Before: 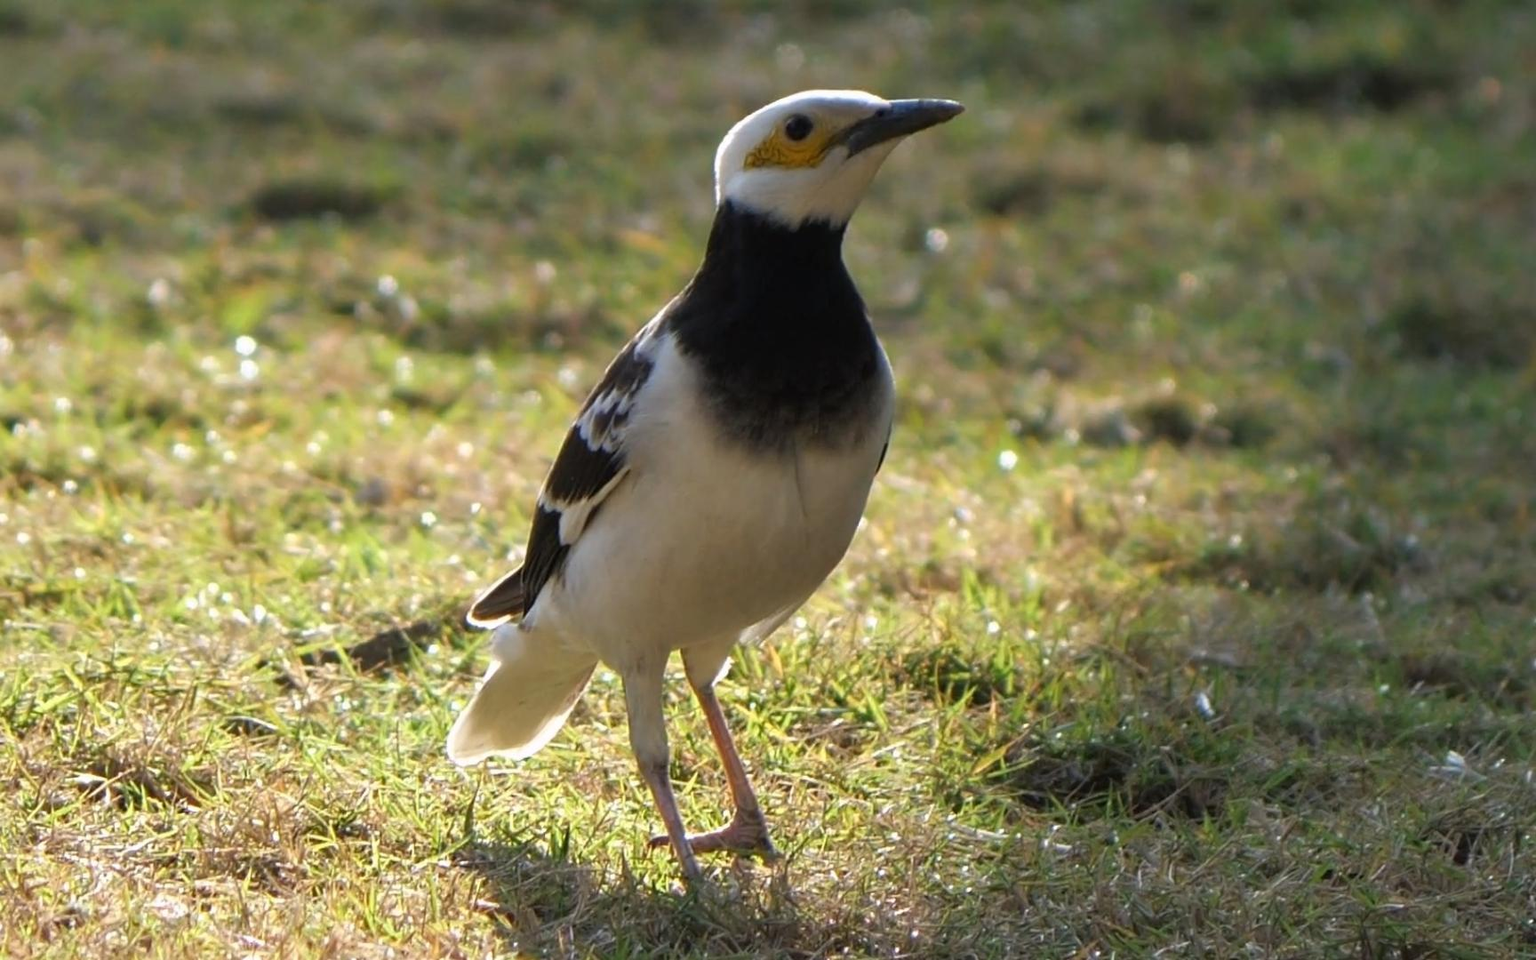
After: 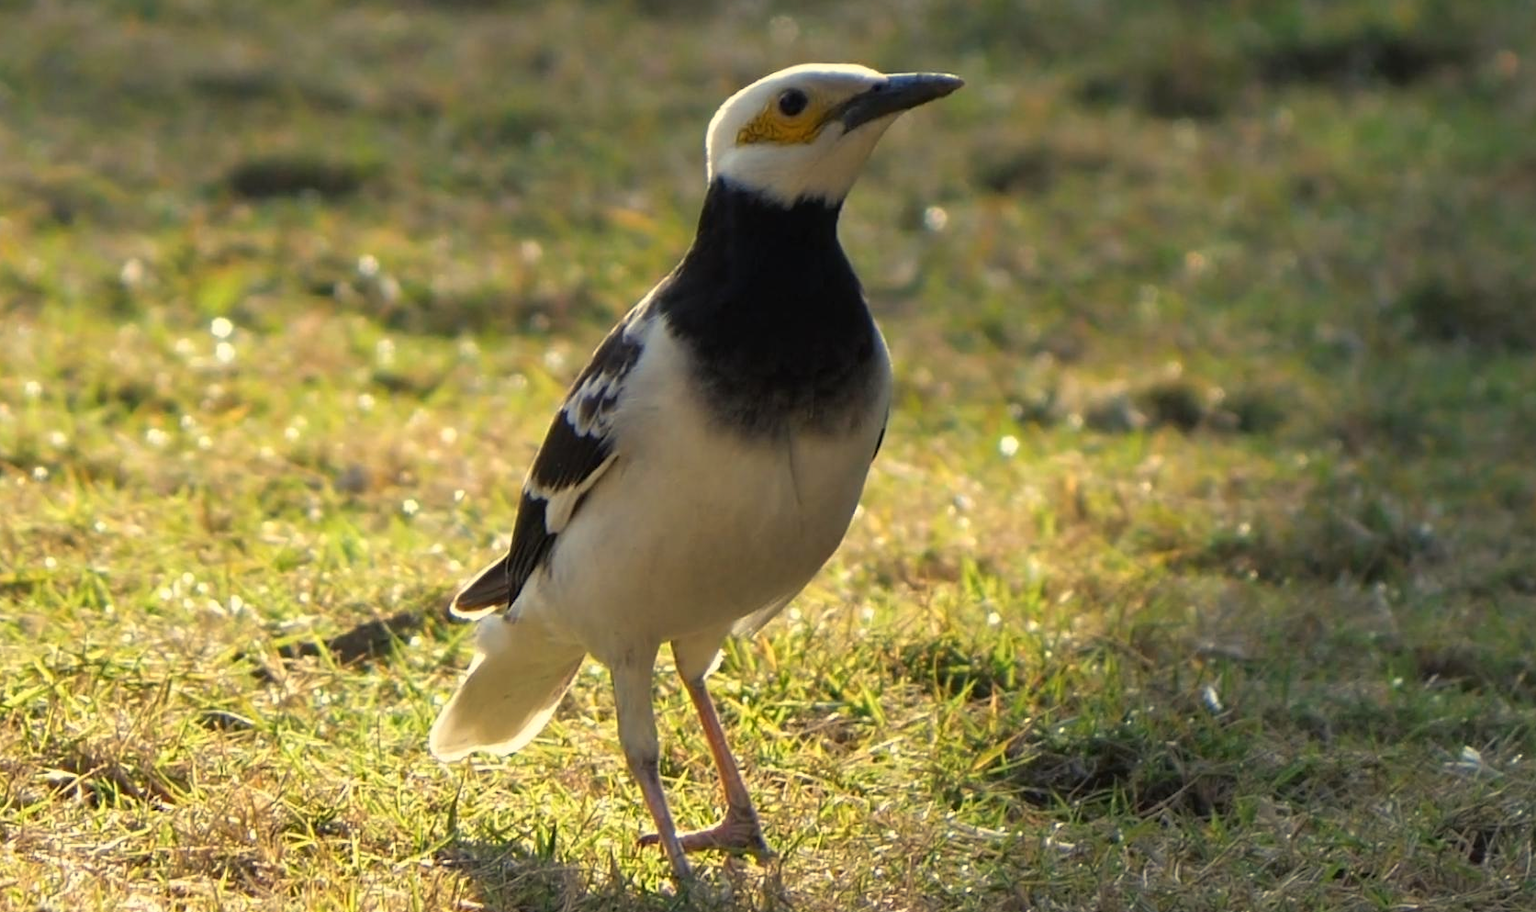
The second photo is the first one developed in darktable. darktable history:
crop: left 2.07%, top 3.008%, right 1.094%, bottom 4.915%
color balance rgb: highlights gain › chroma 7.902%, highlights gain › hue 84.51°, perceptual saturation grading › global saturation 0.374%
